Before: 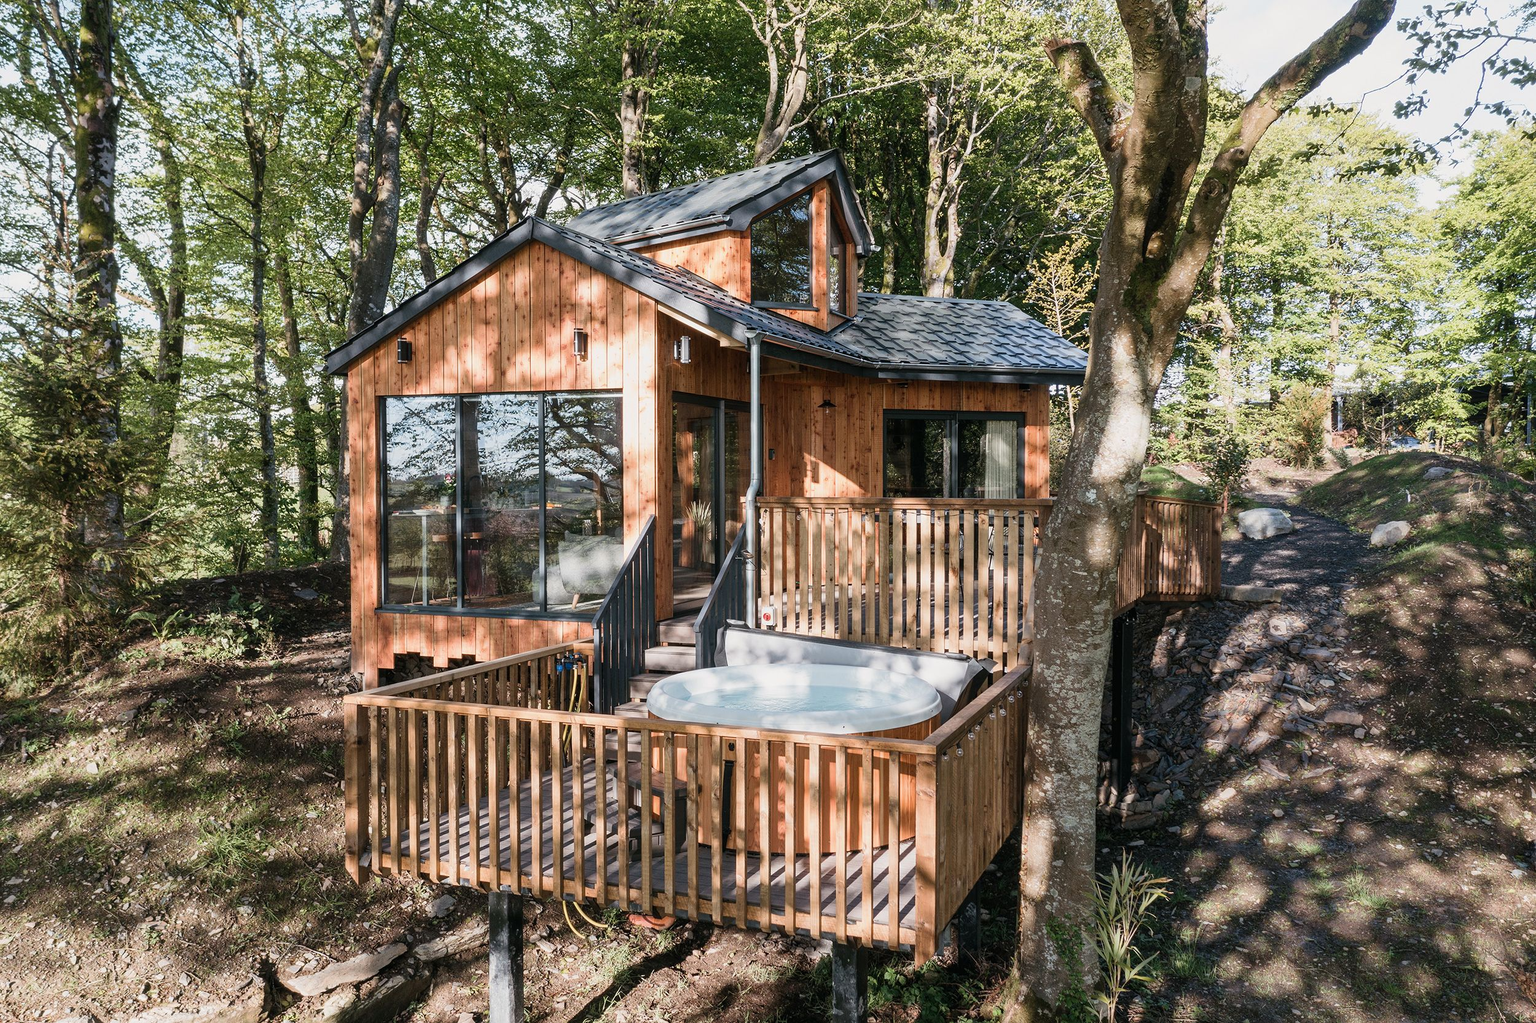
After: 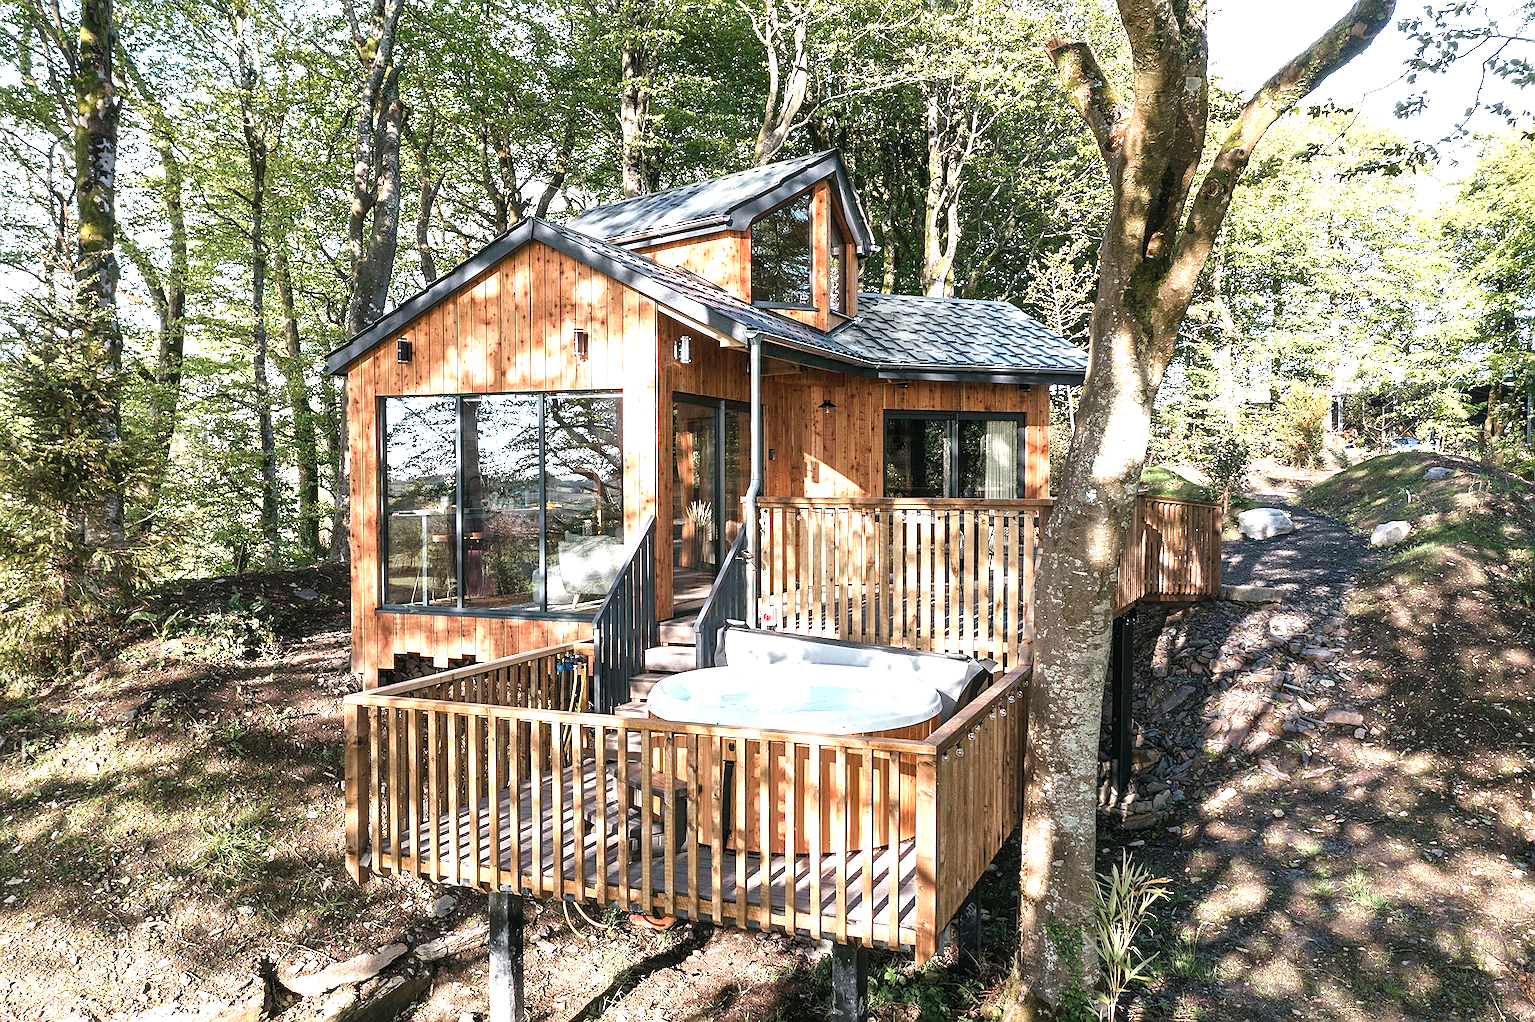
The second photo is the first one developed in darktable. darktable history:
exposure: black level correction 0, exposure 1.001 EV, compensate exposure bias true, compensate highlight preservation false
sharpen: on, module defaults
base curve: curves: ch0 [(0, 0) (0.472, 0.455) (1, 1)], preserve colors none
